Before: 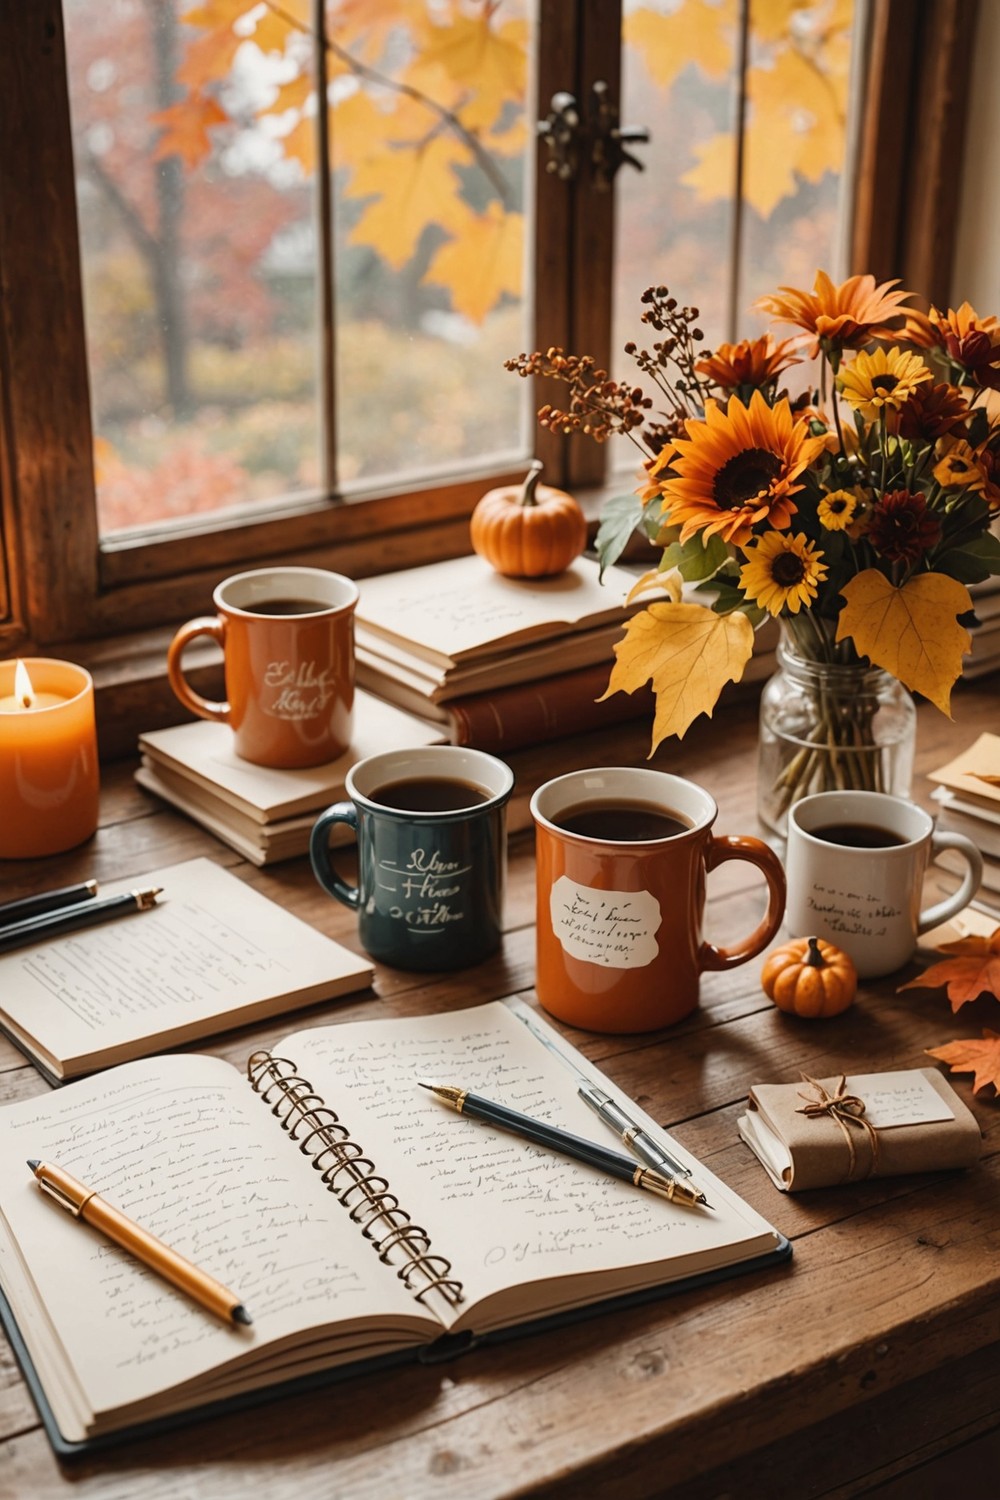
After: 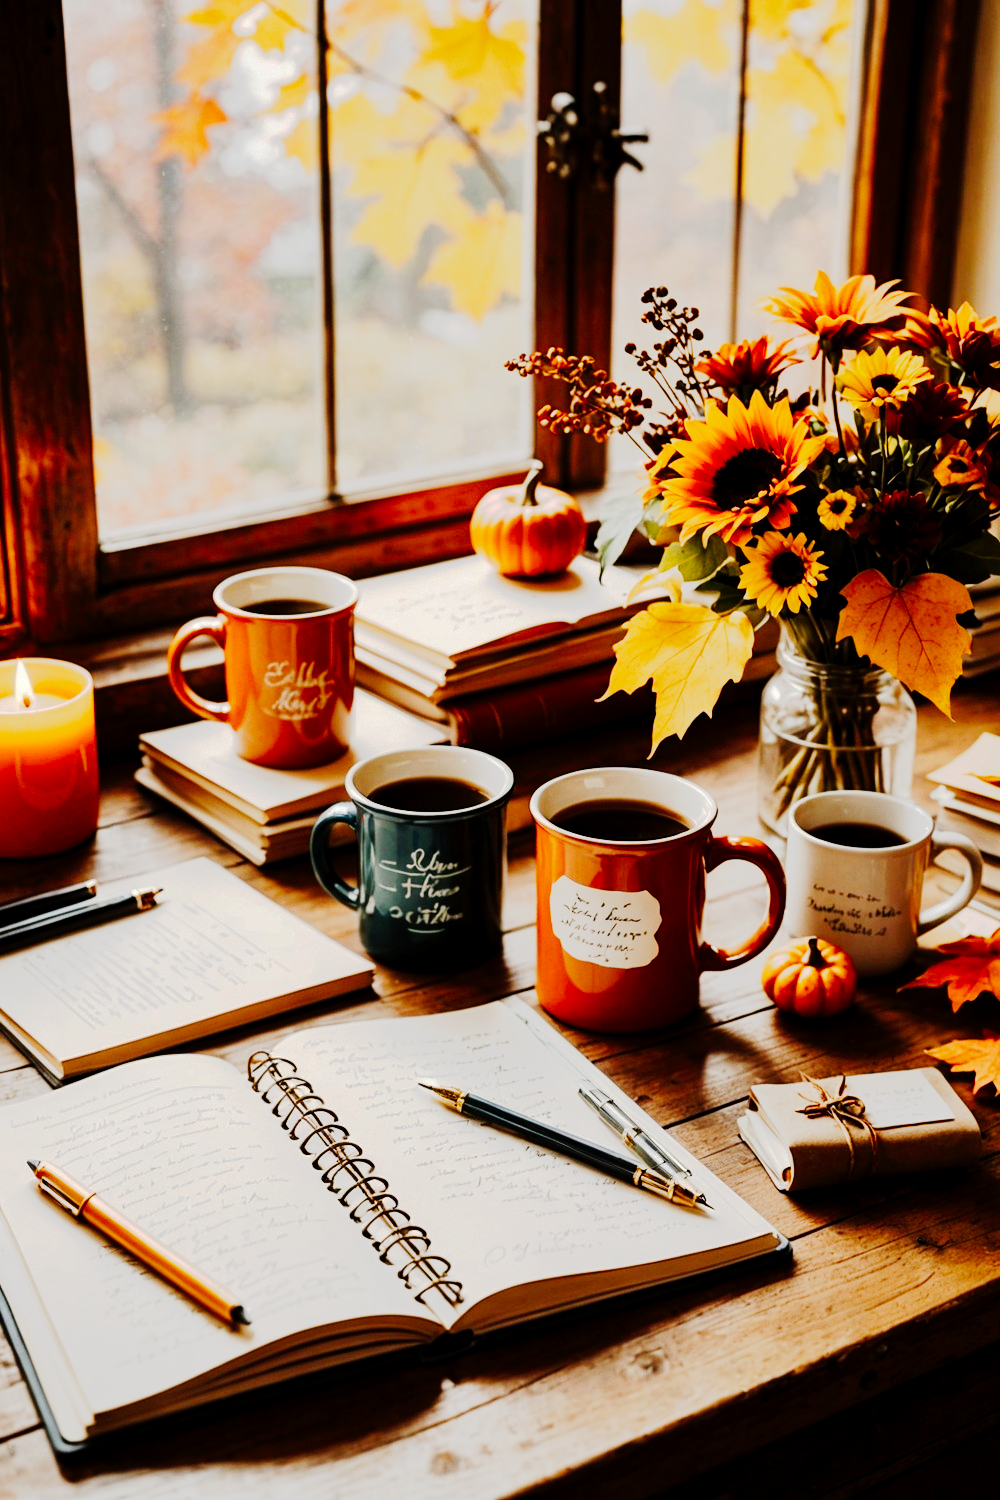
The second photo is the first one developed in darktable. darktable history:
tone curve: curves: ch0 [(0, 0) (0.003, 0.001) (0.011, 0.005) (0.025, 0.009) (0.044, 0.014) (0.069, 0.019) (0.1, 0.028) (0.136, 0.039) (0.177, 0.073) (0.224, 0.134) (0.277, 0.218) (0.335, 0.343) (0.399, 0.488) (0.468, 0.608) (0.543, 0.699) (0.623, 0.773) (0.709, 0.819) (0.801, 0.852) (0.898, 0.874) (1, 1)], preserve colors none
exposure: black level correction 0.007, exposure 0.093 EV, compensate highlight preservation false
